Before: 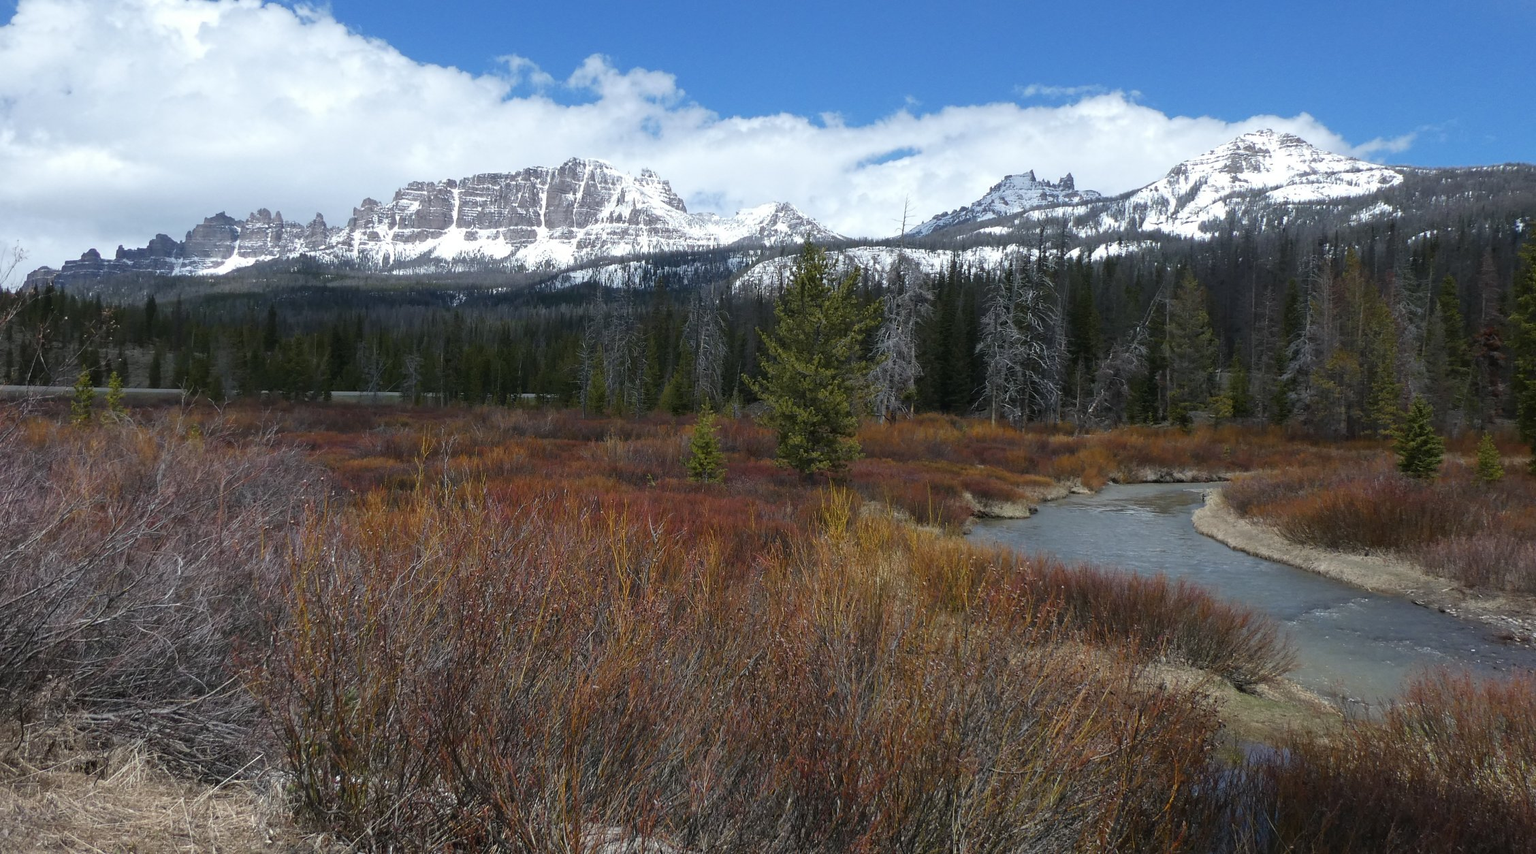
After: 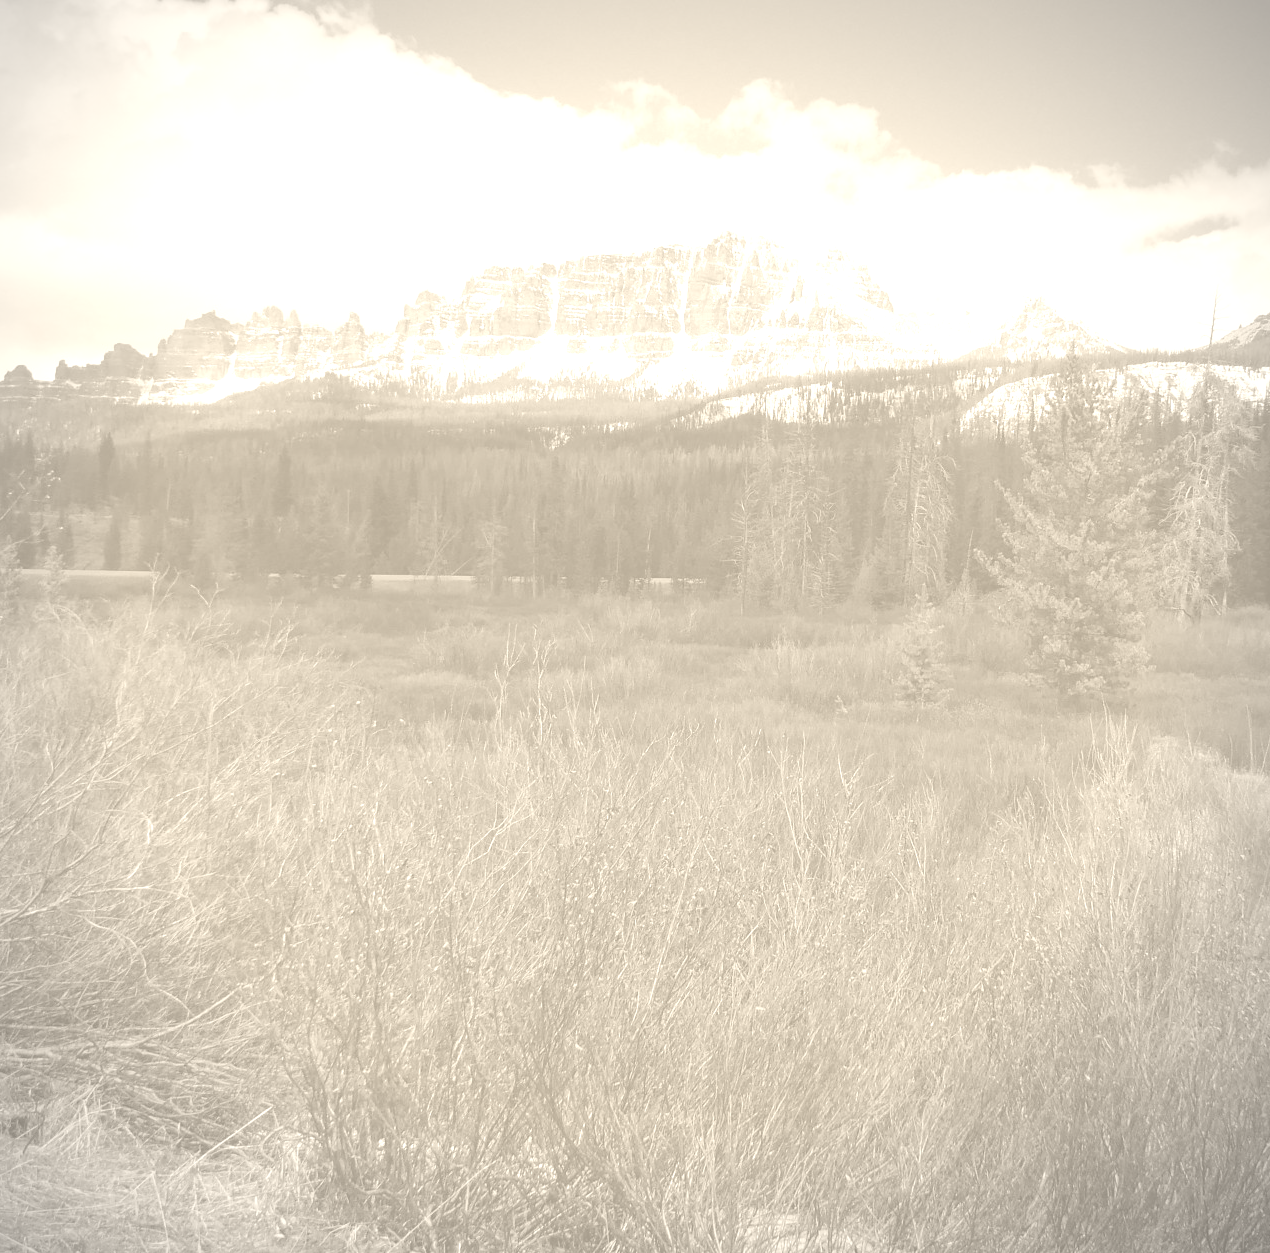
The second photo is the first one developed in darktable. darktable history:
colorize: hue 36°, saturation 71%, lightness 80.79%
crop: left 5.114%, right 38.589%
contrast brightness saturation: saturation 0.1
vignetting: fall-off radius 60%, automatic ratio true
